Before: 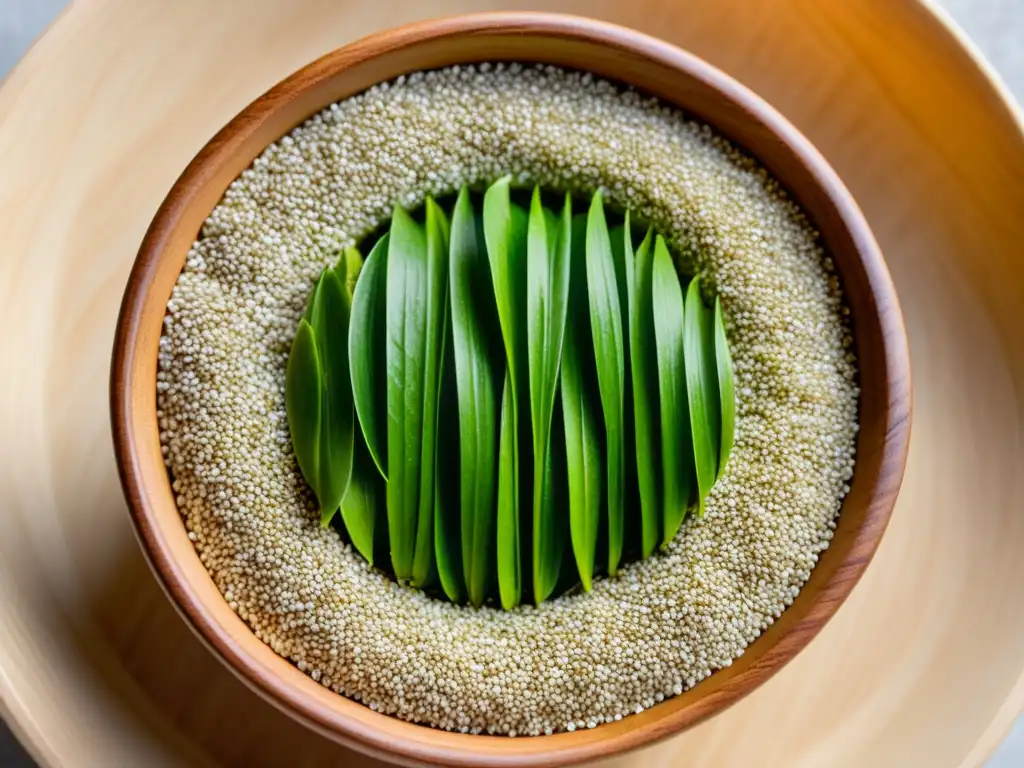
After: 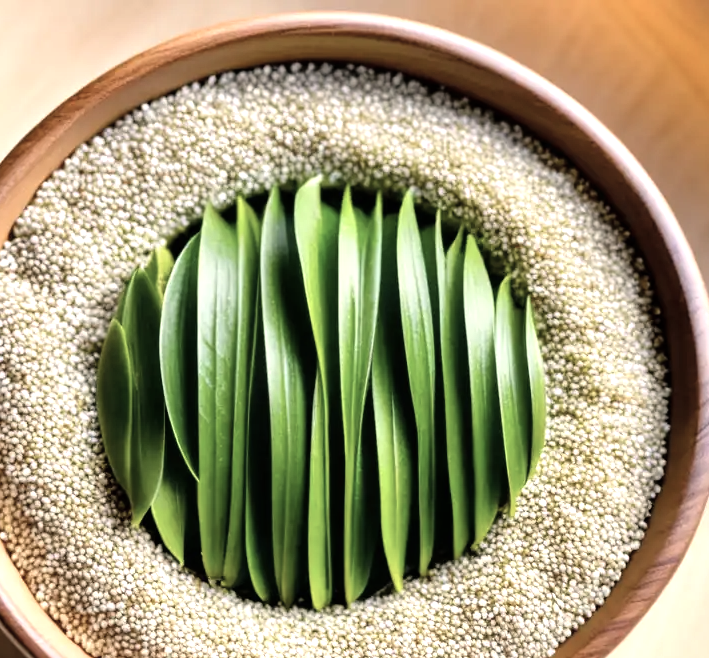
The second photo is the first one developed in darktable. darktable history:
tone equalizer: -8 EV -0.755 EV, -7 EV -0.703 EV, -6 EV -0.578 EV, -5 EV -0.395 EV, -3 EV 0.403 EV, -2 EV 0.6 EV, -1 EV 0.675 EV, +0 EV 0.765 EV
color correction: highlights a* 5.55, highlights b* 5.15, saturation 0.633
crop: left 18.472%, right 12.219%, bottom 14.321%
